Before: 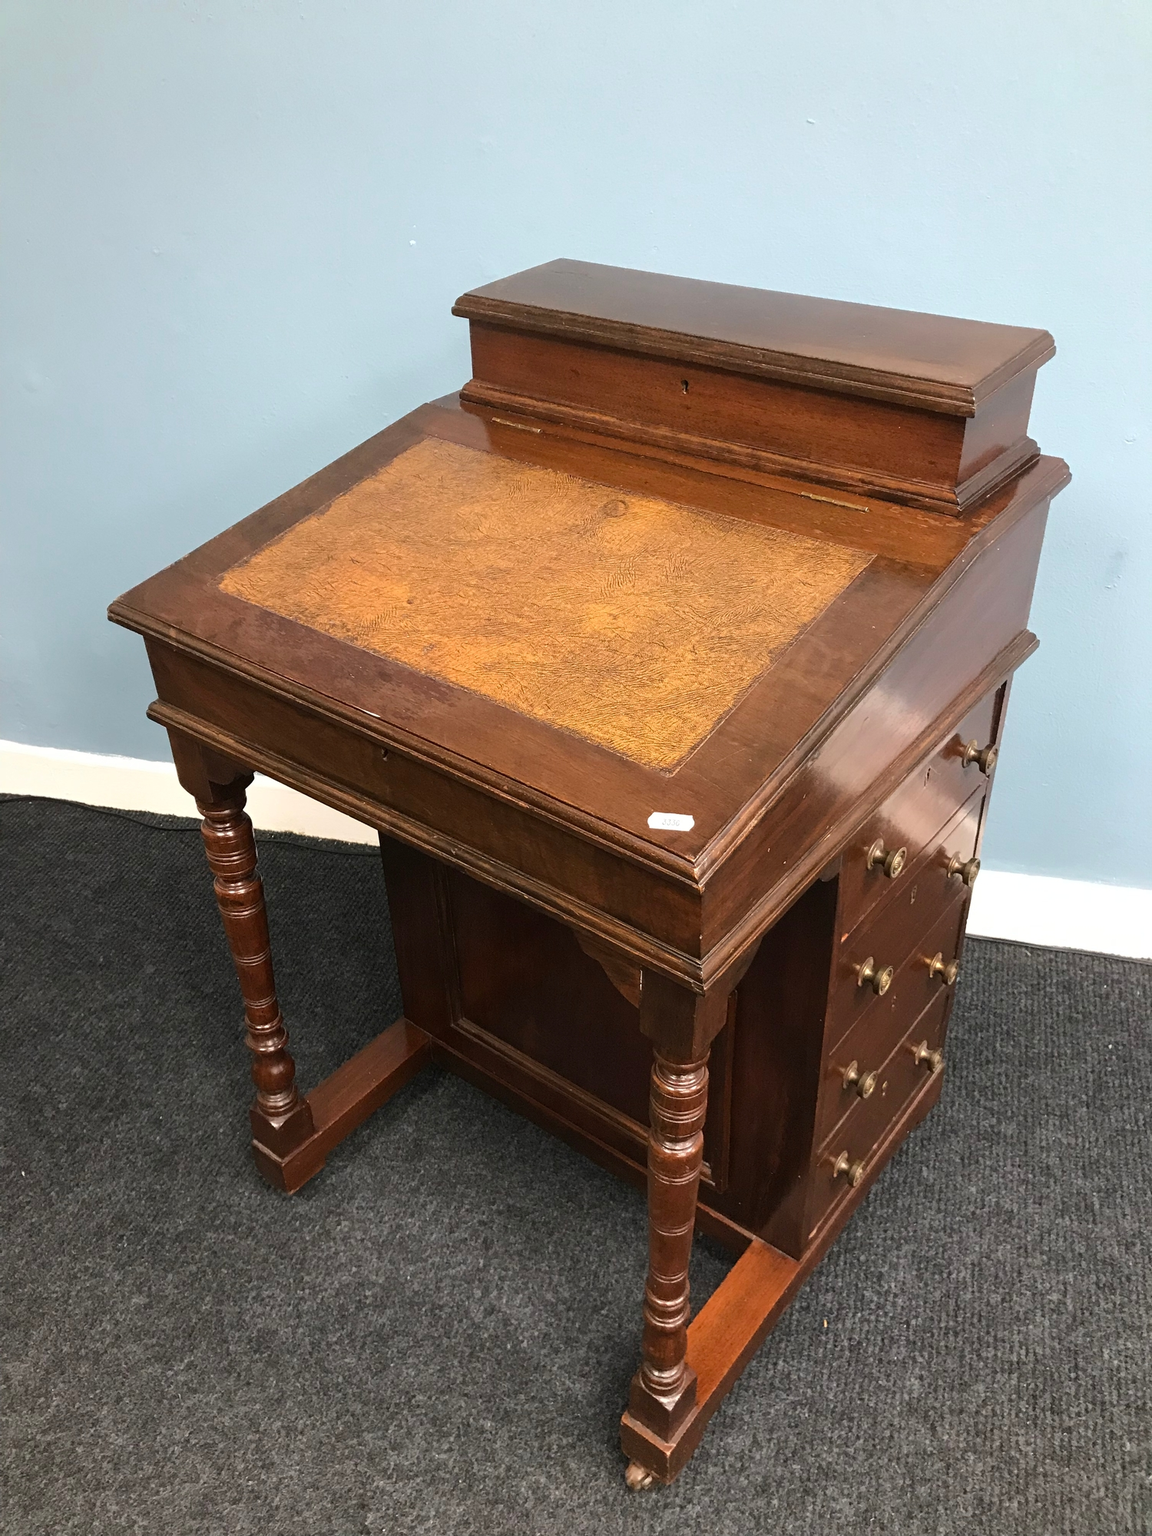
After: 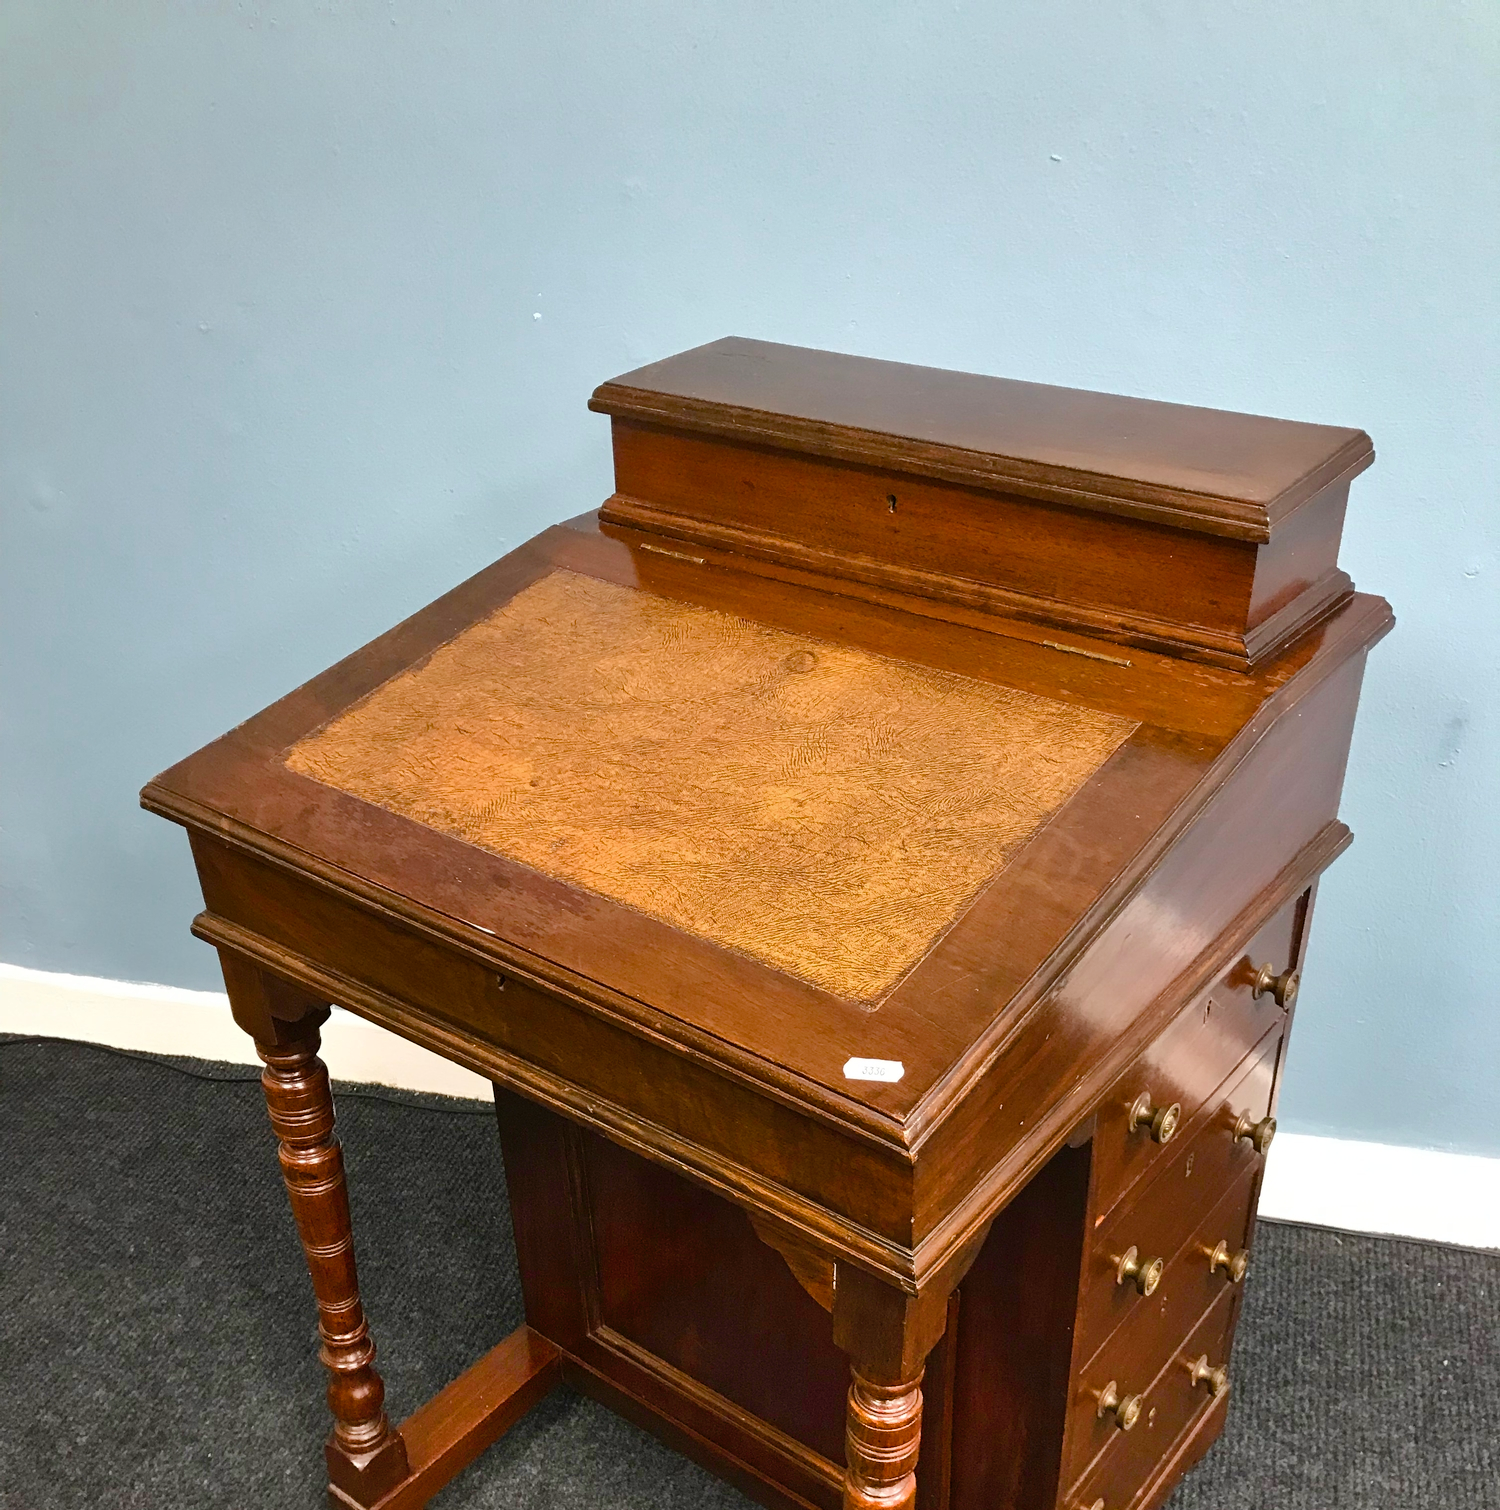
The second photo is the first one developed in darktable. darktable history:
shadows and highlights: low approximation 0.01, soften with gaussian
color balance rgb: perceptual saturation grading › global saturation 19.346%, perceptual saturation grading › highlights -24.803%, perceptual saturation grading › shadows 50.127%
crop: bottom 24.484%
color calibration: illuminant same as pipeline (D50), x 0.346, y 0.358, temperature 4978.27 K
